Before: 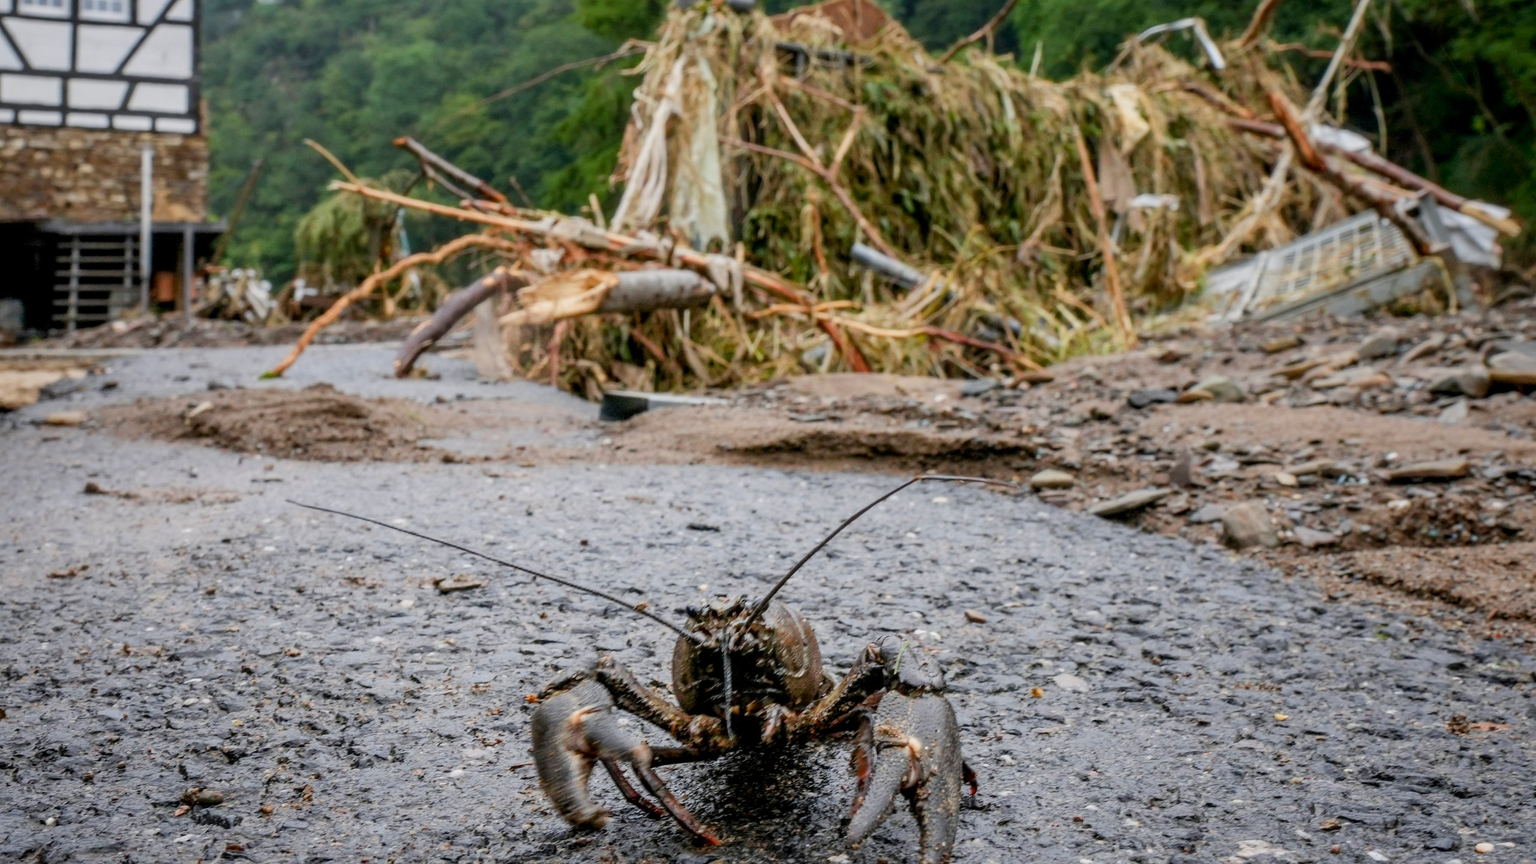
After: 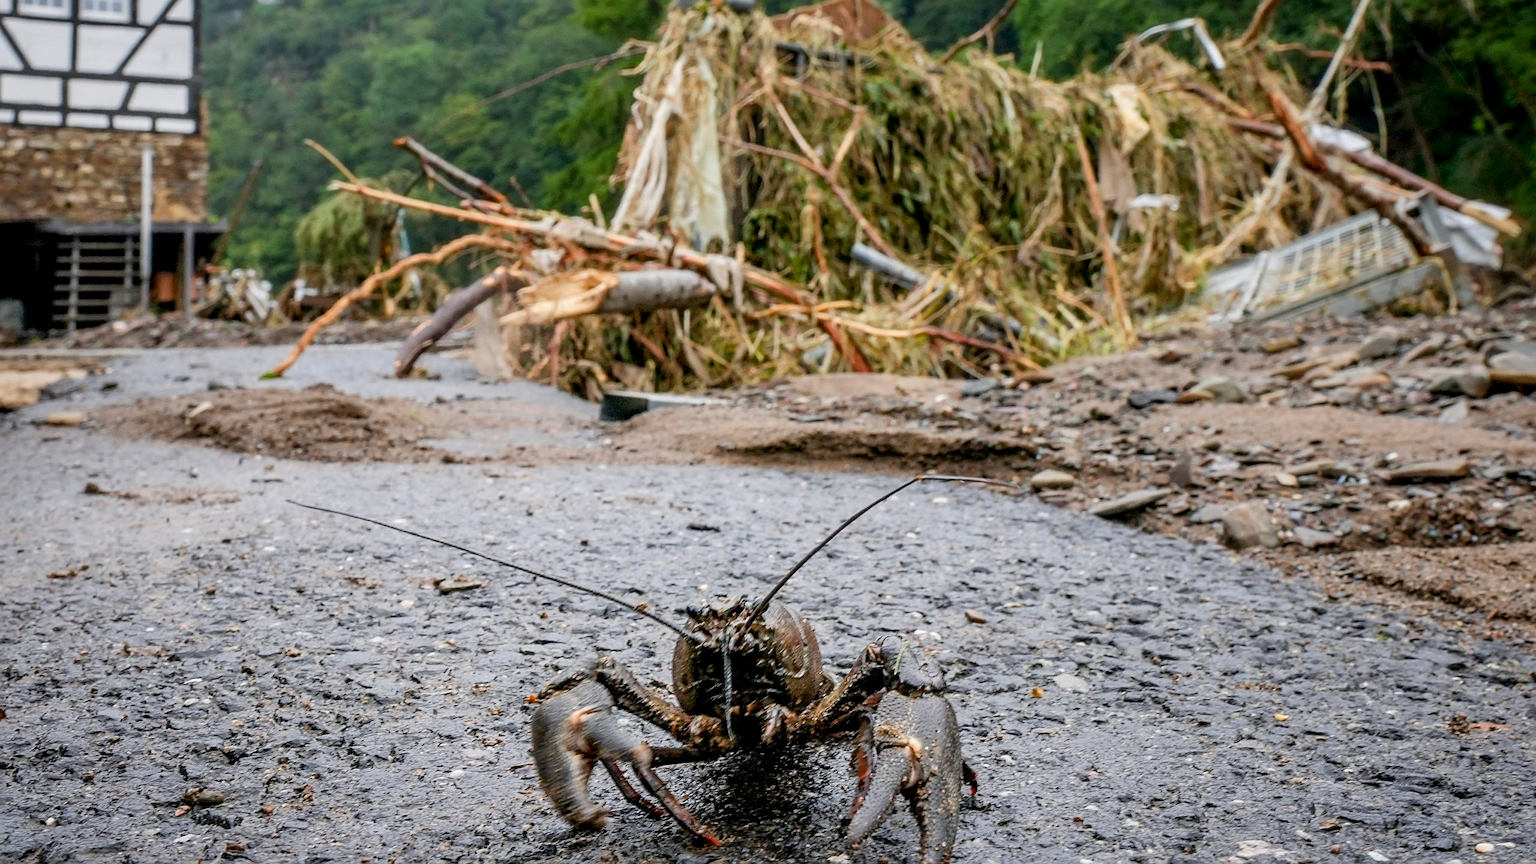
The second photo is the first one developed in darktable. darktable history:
levels: levels [0, 0.476, 0.951]
sharpen: on, module defaults
